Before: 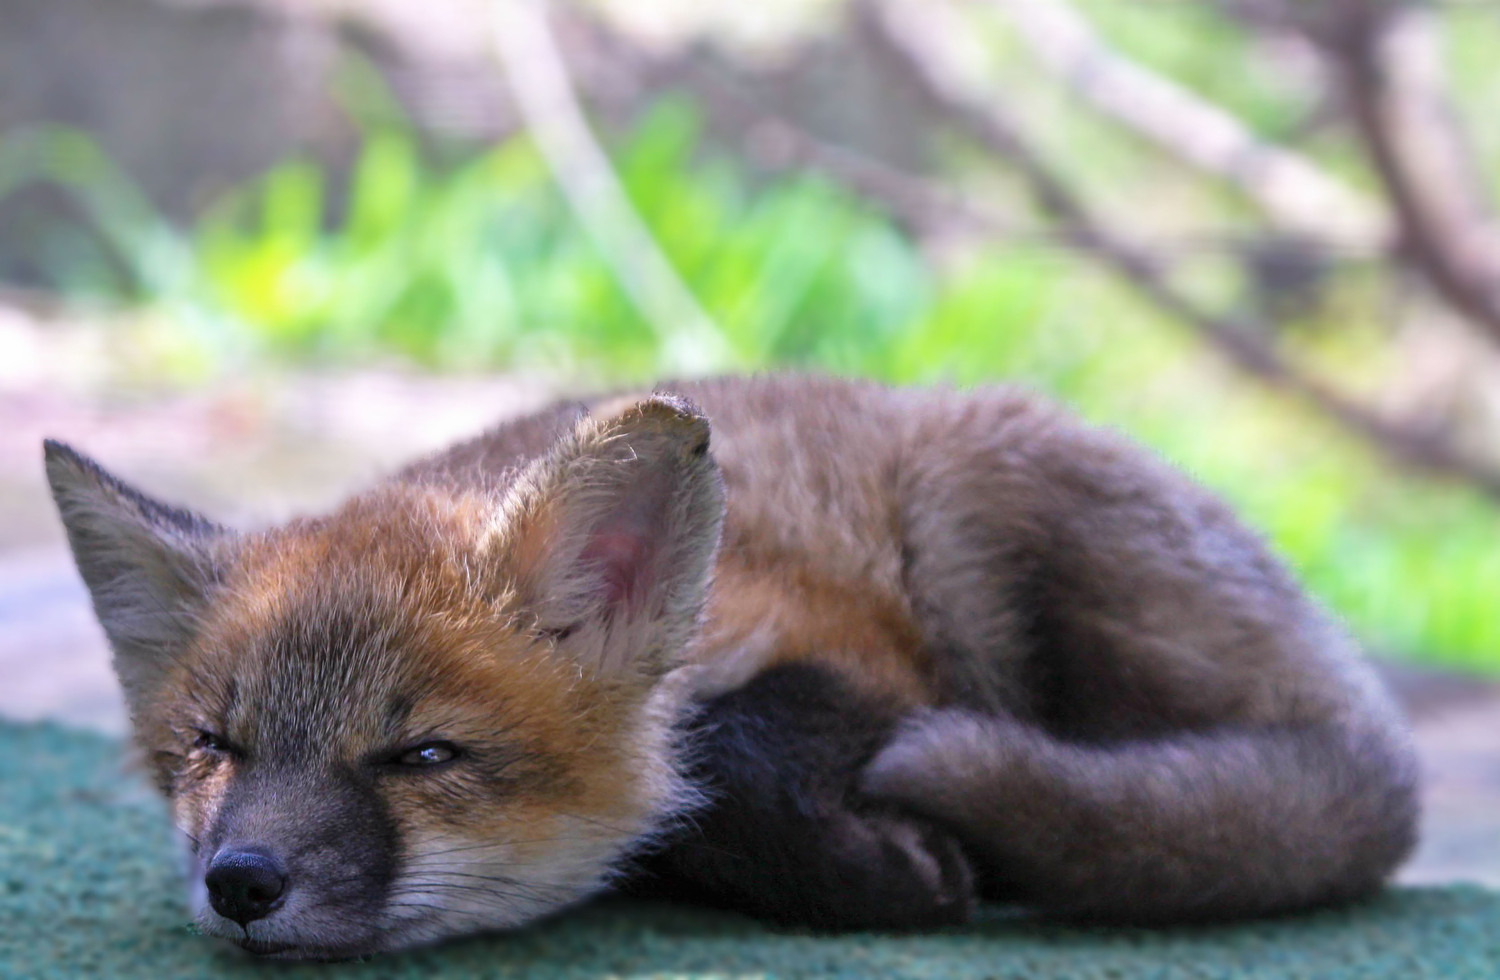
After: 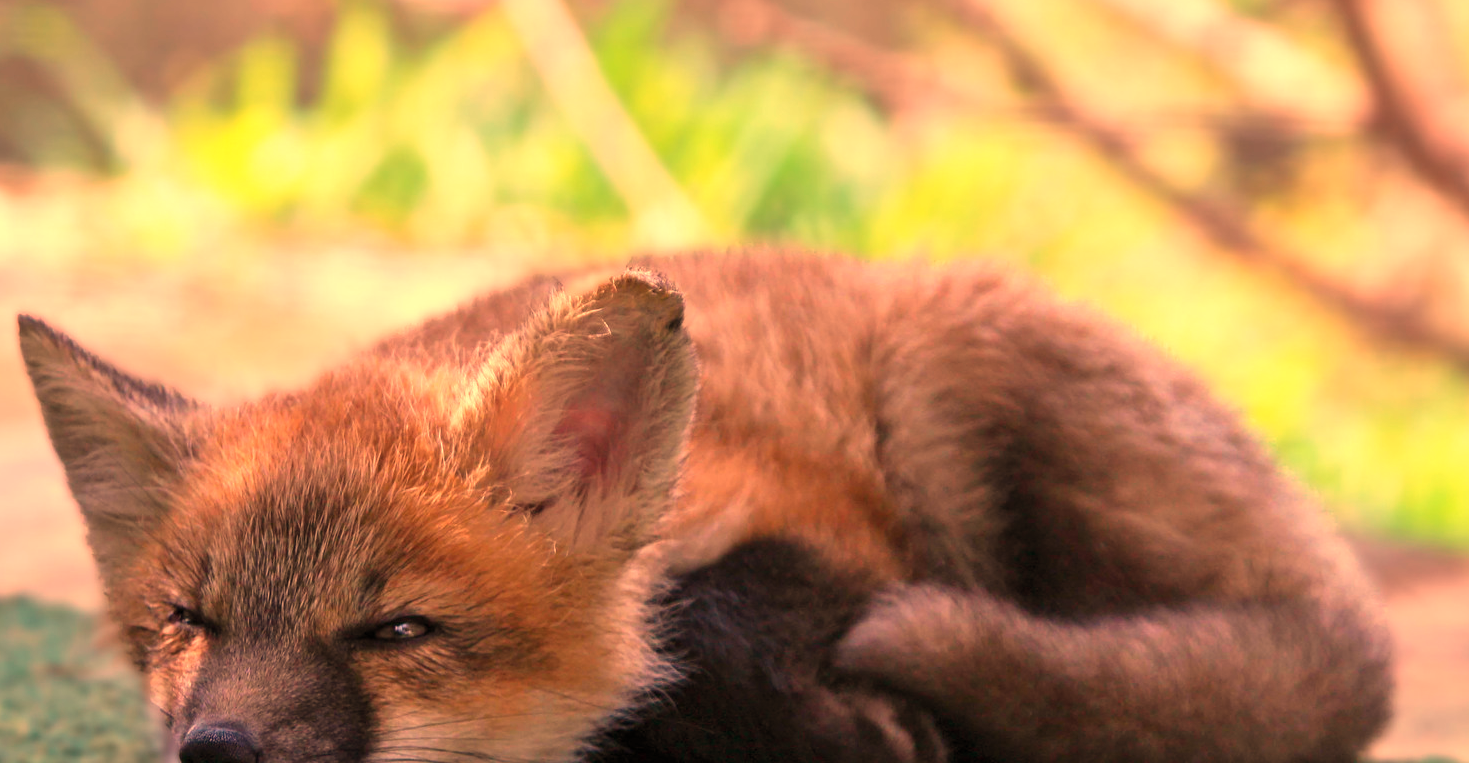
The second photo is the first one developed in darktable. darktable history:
crop and rotate: left 1.814%, top 12.818%, right 0.25%, bottom 9.225%
white balance: red 1.467, blue 0.684
